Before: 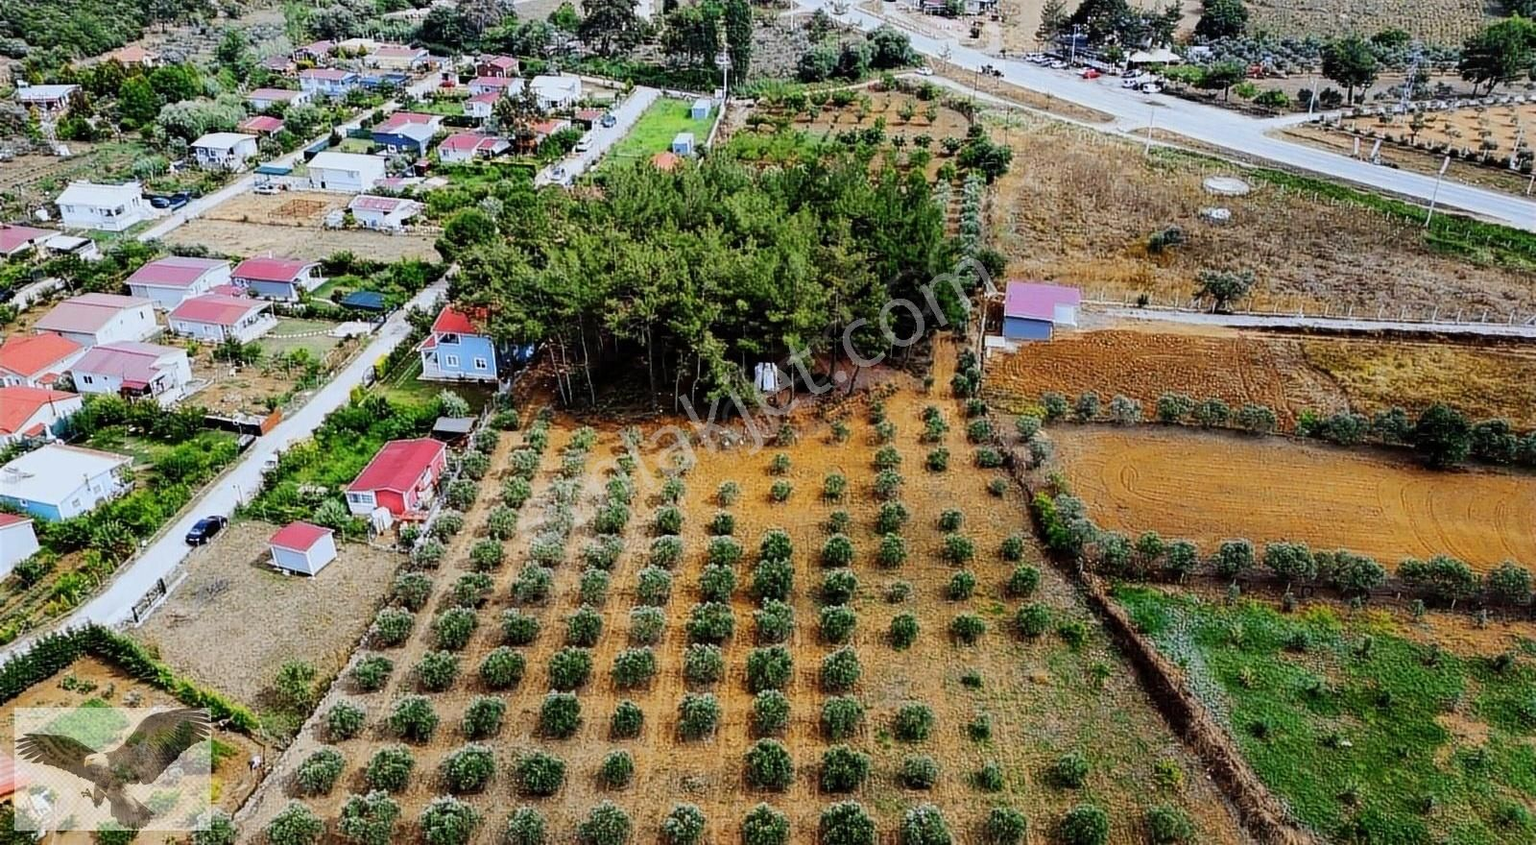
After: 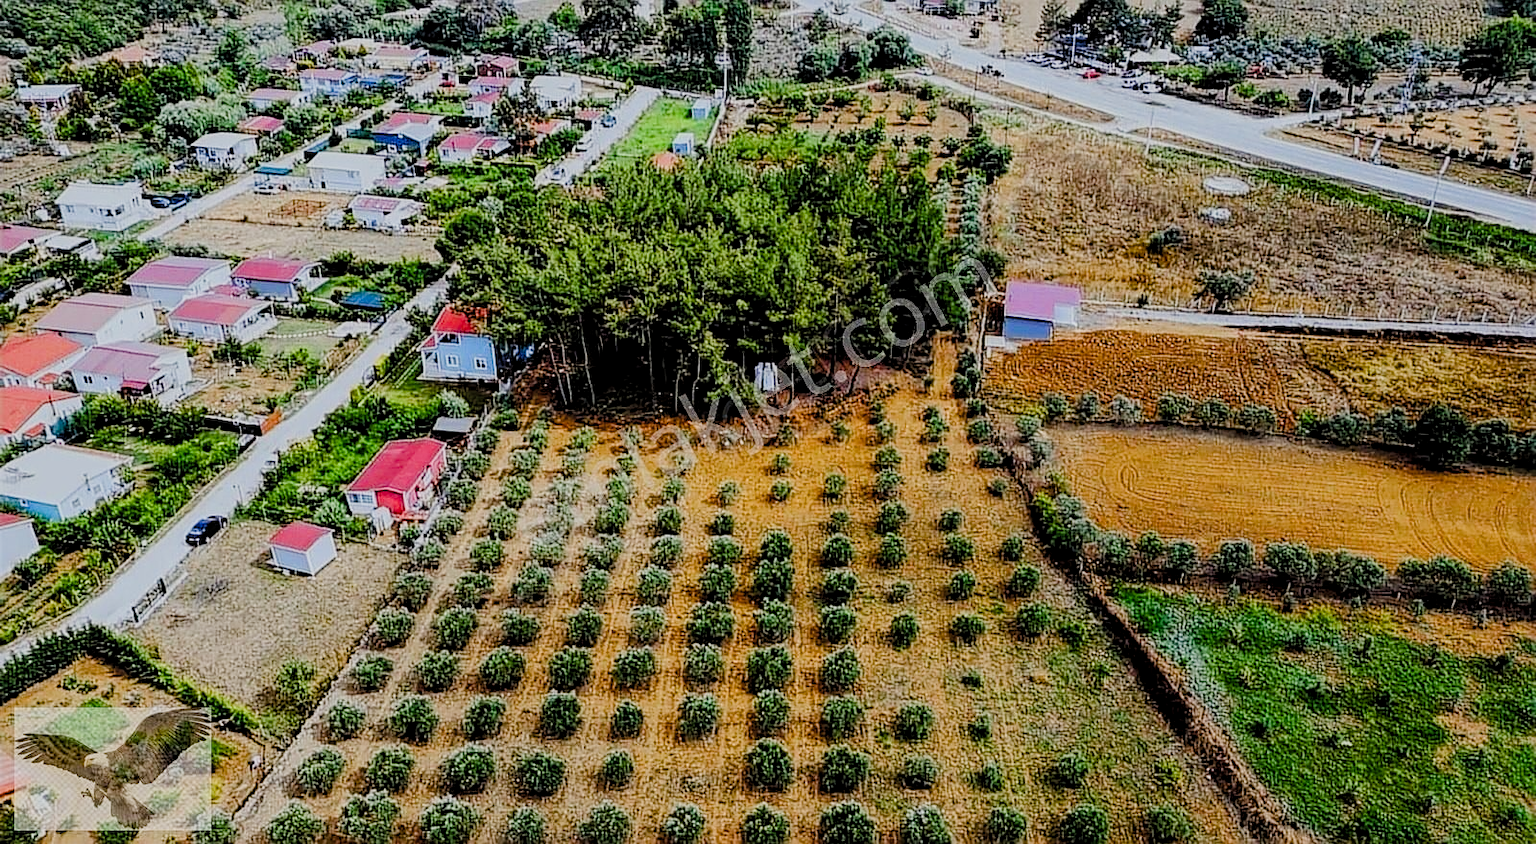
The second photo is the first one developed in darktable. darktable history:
filmic rgb: black relative exposure -7.43 EV, white relative exposure 4.82 EV, hardness 3.4, preserve chrominance RGB euclidean norm, color science v5 (2021), contrast in shadows safe, contrast in highlights safe
local contrast: highlights 96%, shadows 89%, detail 160%, midtone range 0.2
sharpen: on, module defaults
color balance rgb: perceptual saturation grading › global saturation 20%, perceptual saturation grading › highlights -25.79%, perceptual saturation grading › shadows 49.505%, global vibrance 14.426%
